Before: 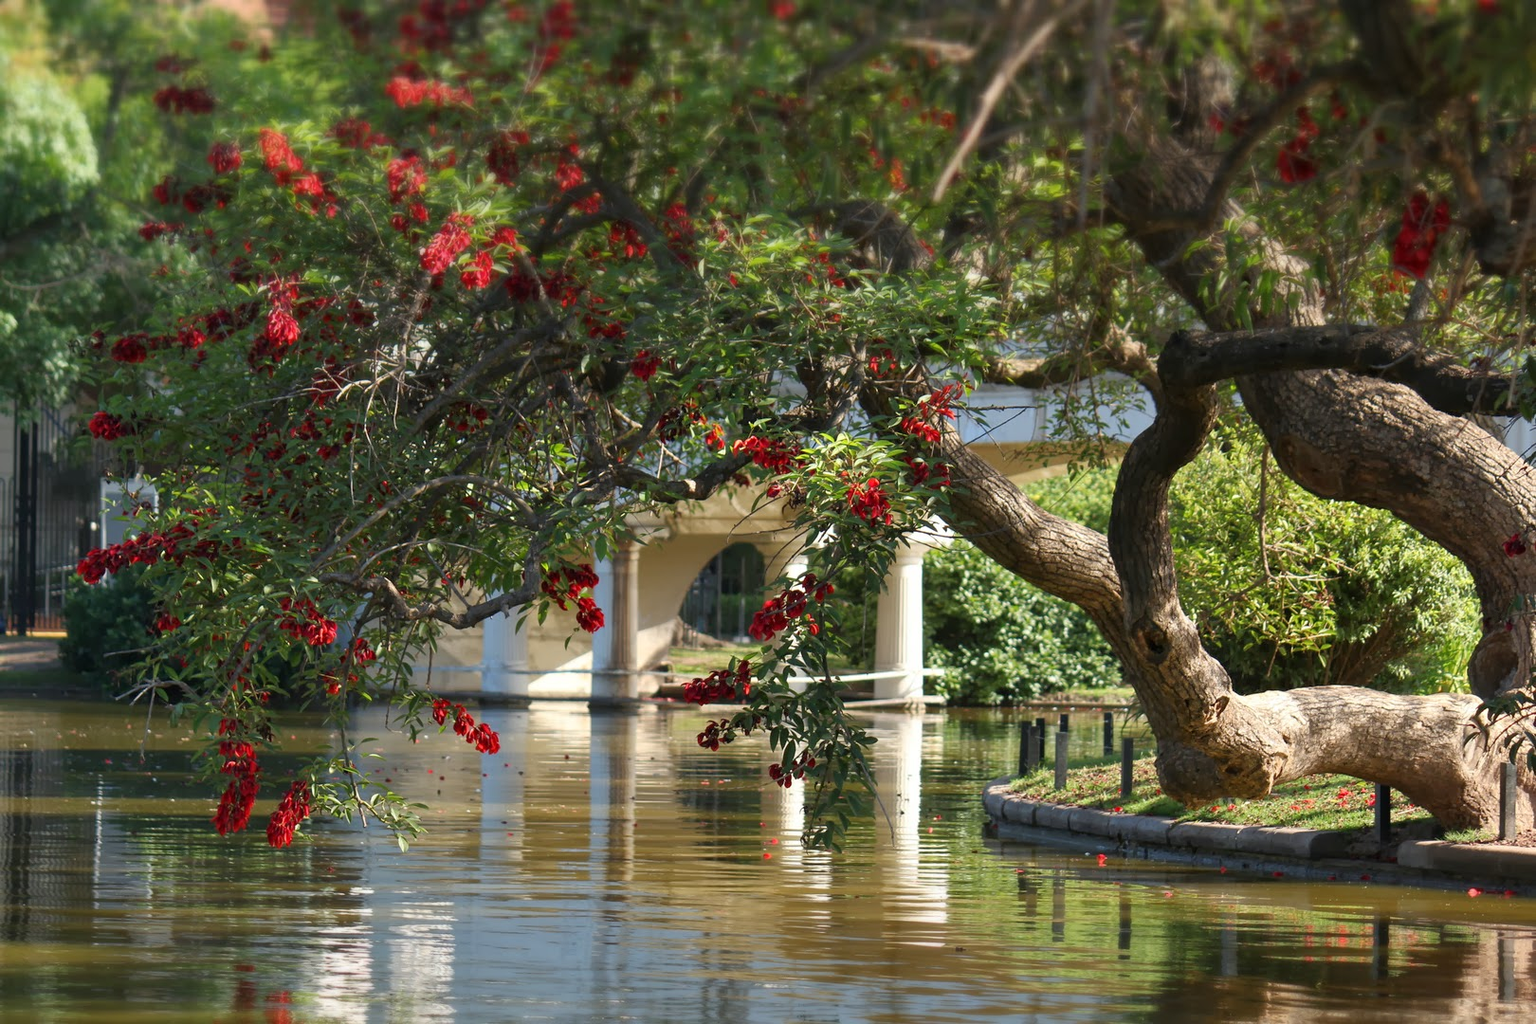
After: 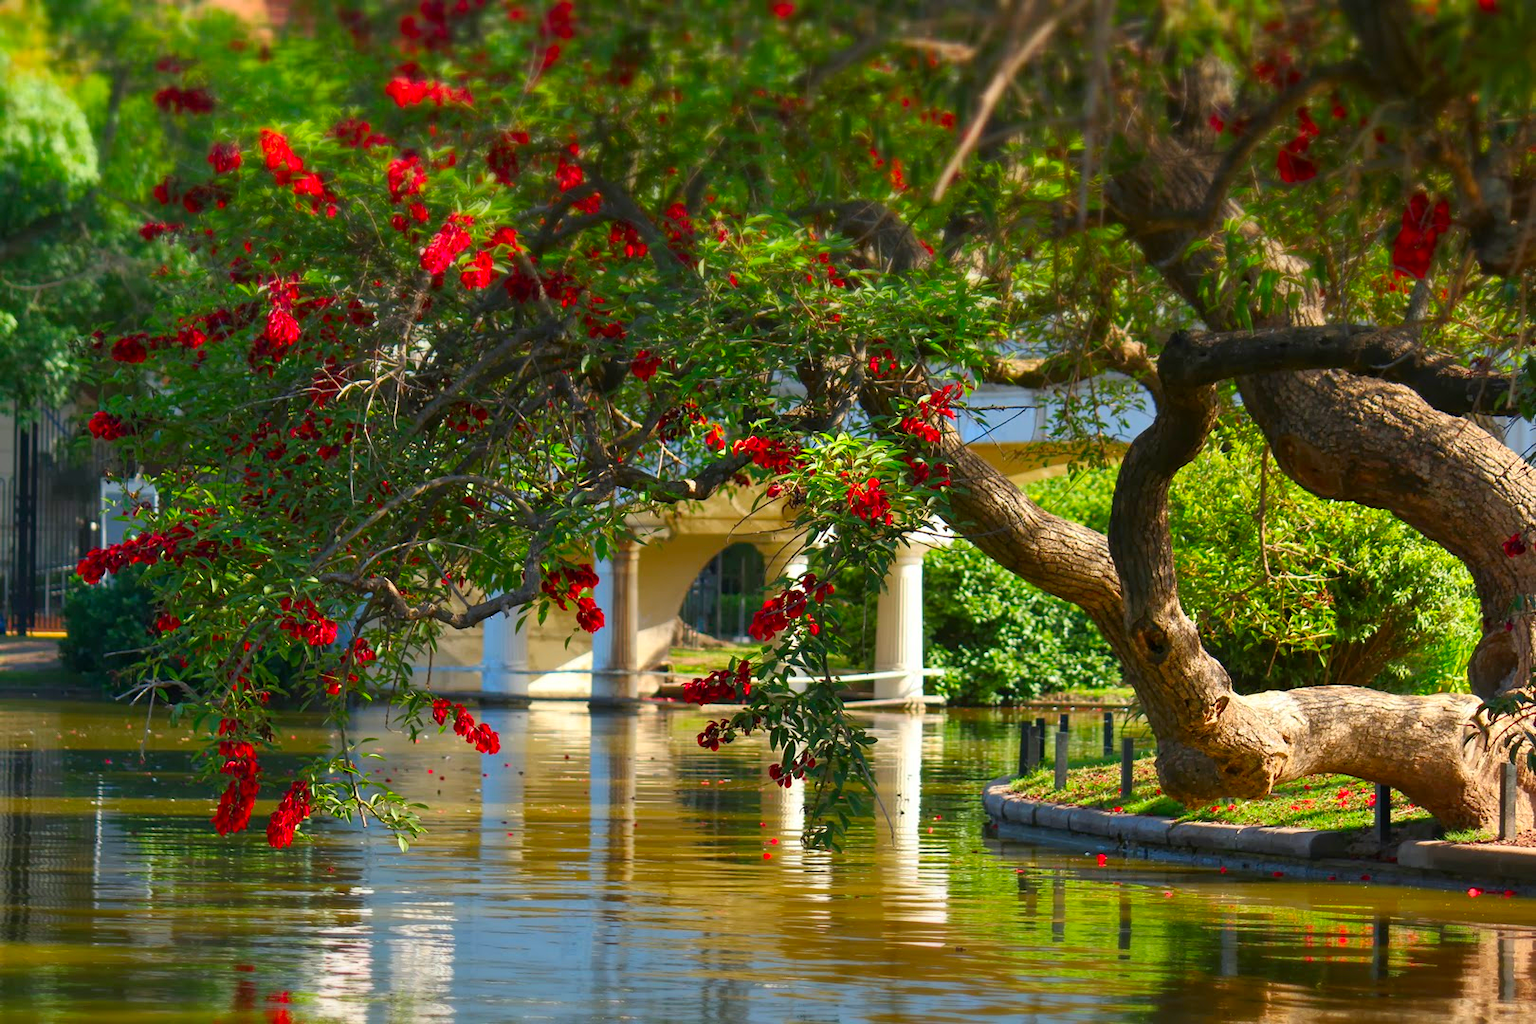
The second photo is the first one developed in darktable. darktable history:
color correction: highlights b* 0.016, saturation 1.77
